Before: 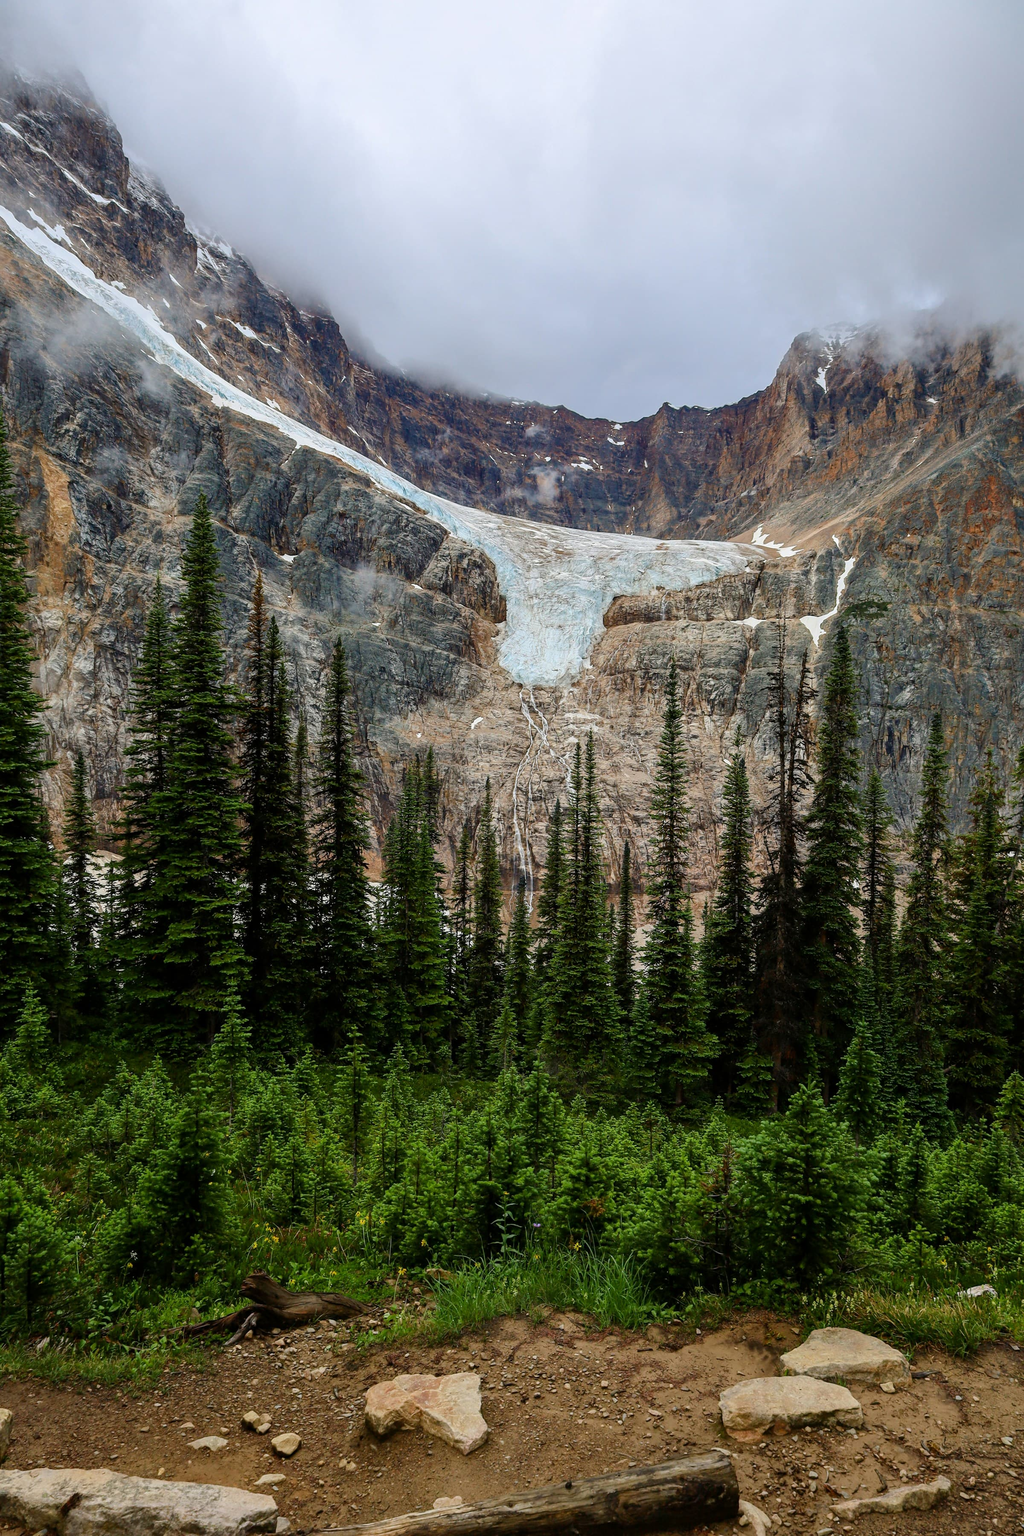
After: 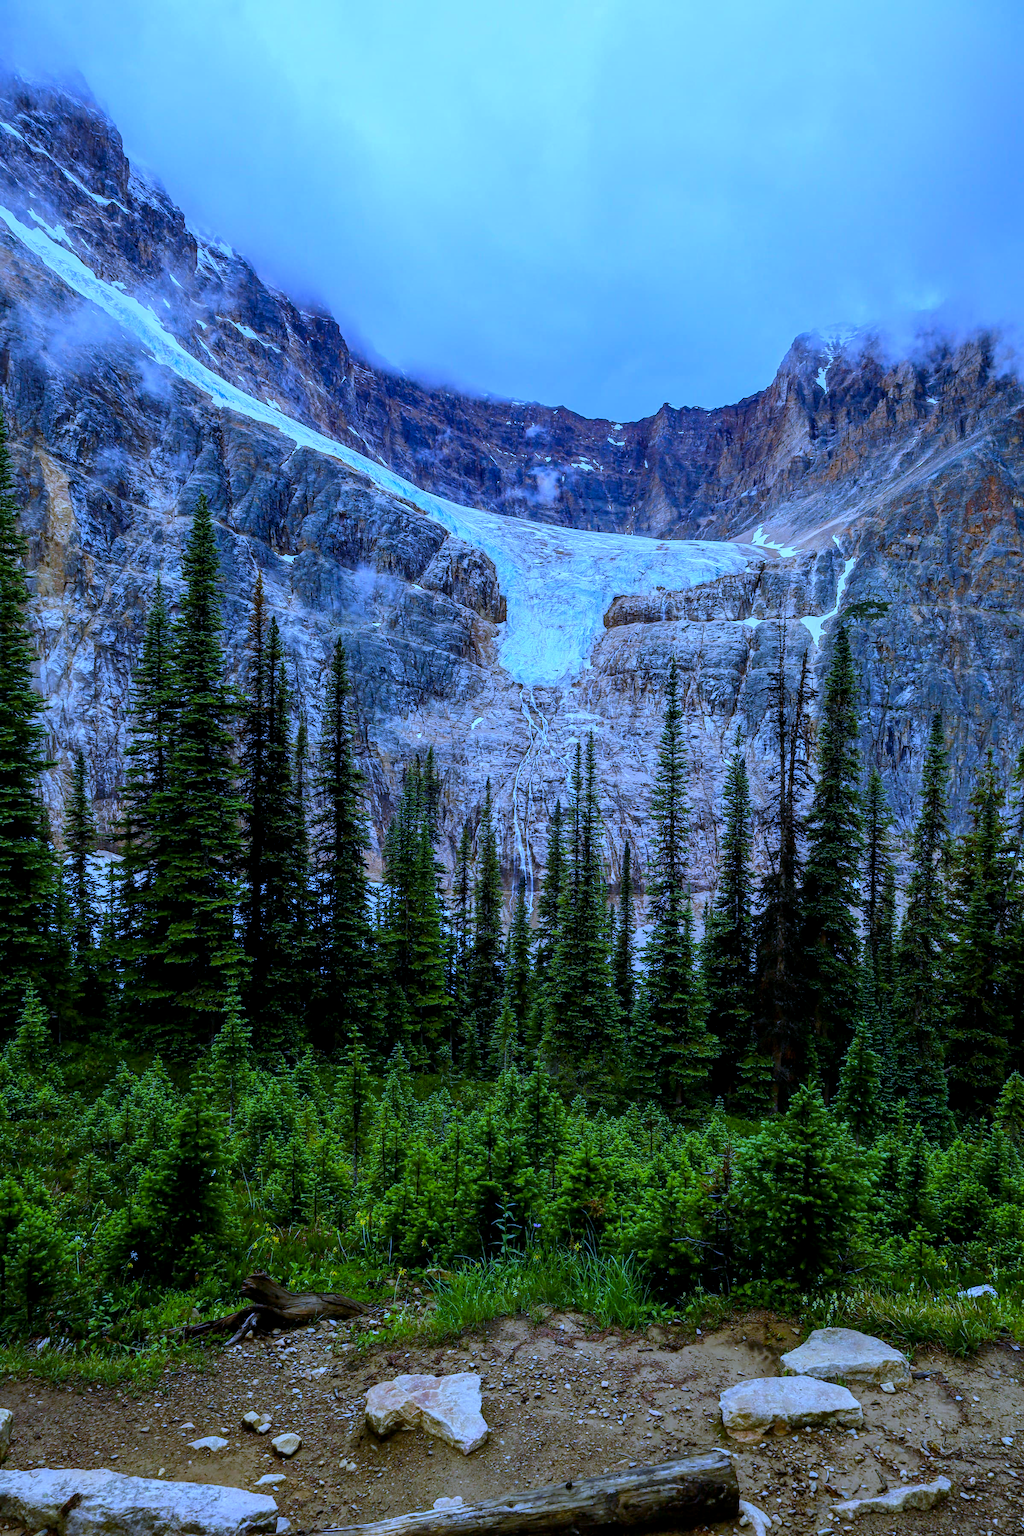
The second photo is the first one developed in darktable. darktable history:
local contrast: on, module defaults
color balance rgb: perceptual saturation grading › global saturation 25%, global vibrance 20%
white balance: red 0.766, blue 1.537
